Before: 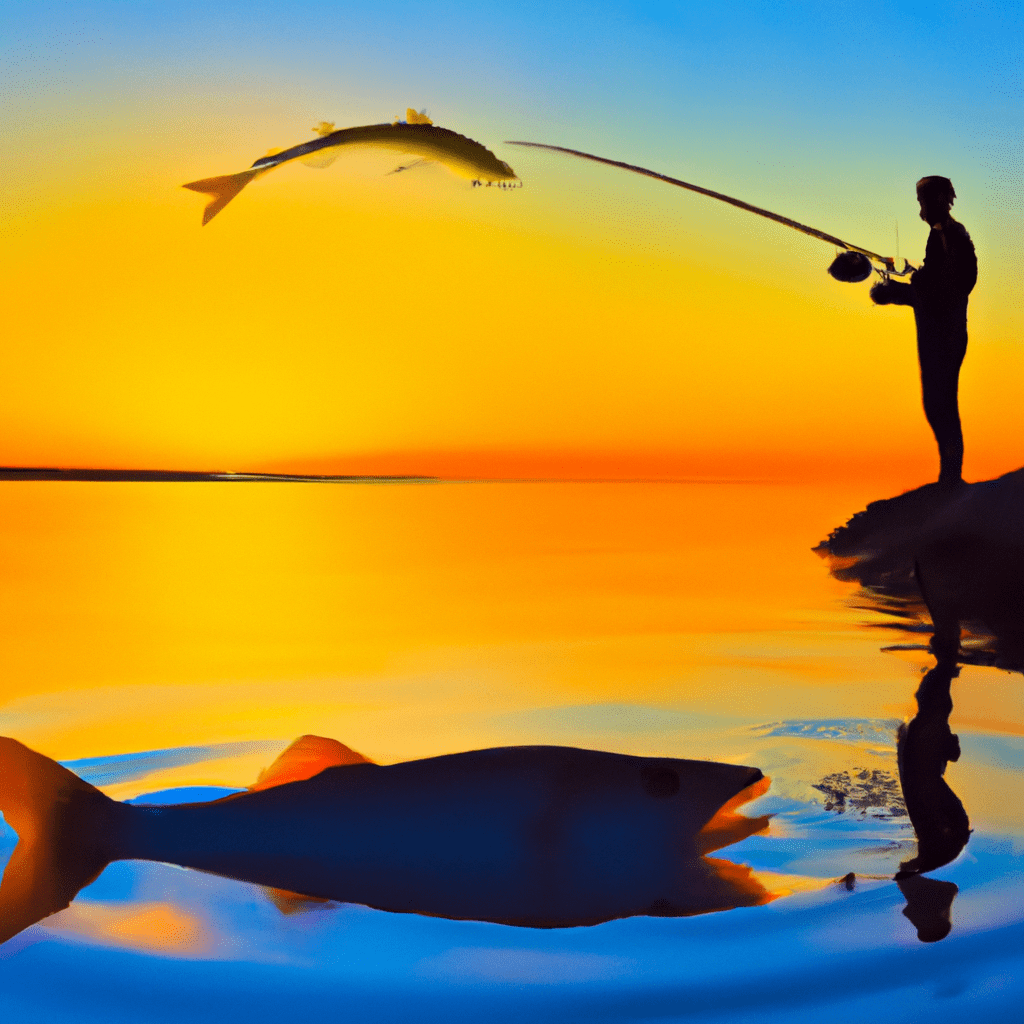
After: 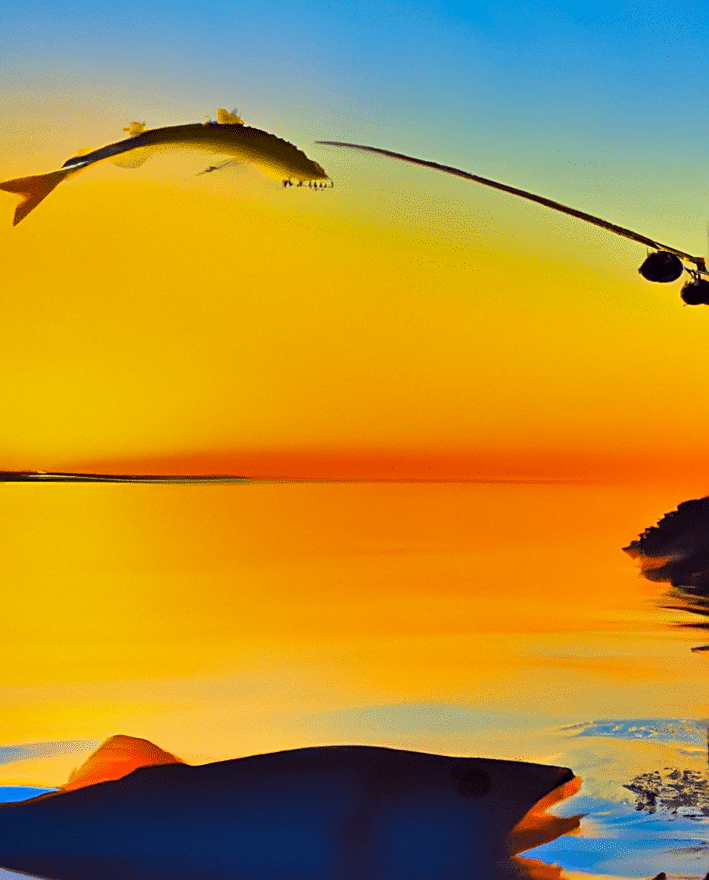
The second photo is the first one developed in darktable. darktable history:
exposure: compensate highlight preservation false
sharpen: on, module defaults
shadows and highlights: low approximation 0.01, soften with gaussian
crop: left 18.479%, right 12.2%, bottom 13.971%
